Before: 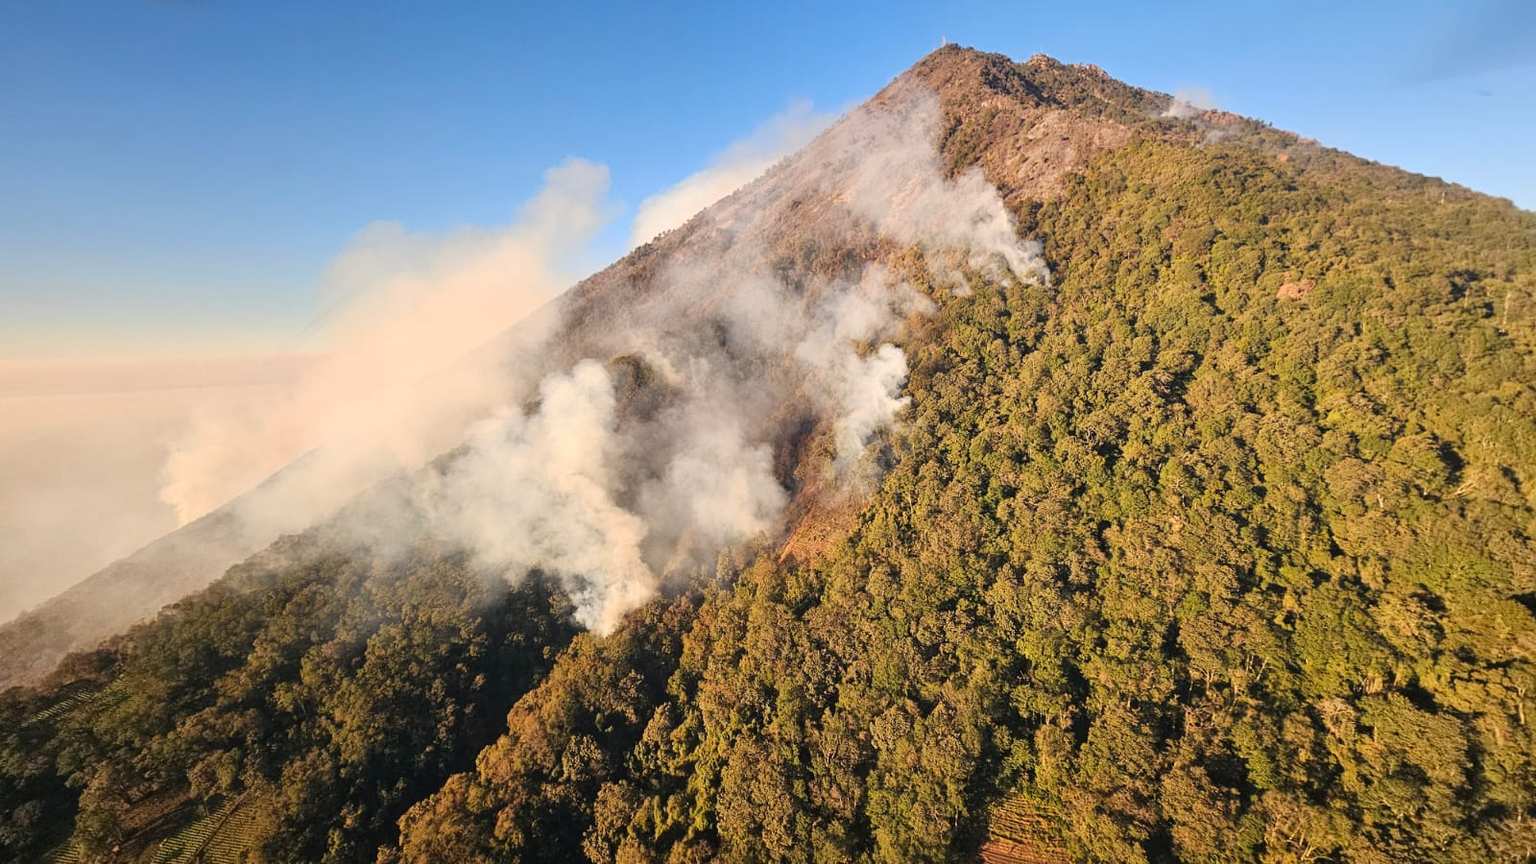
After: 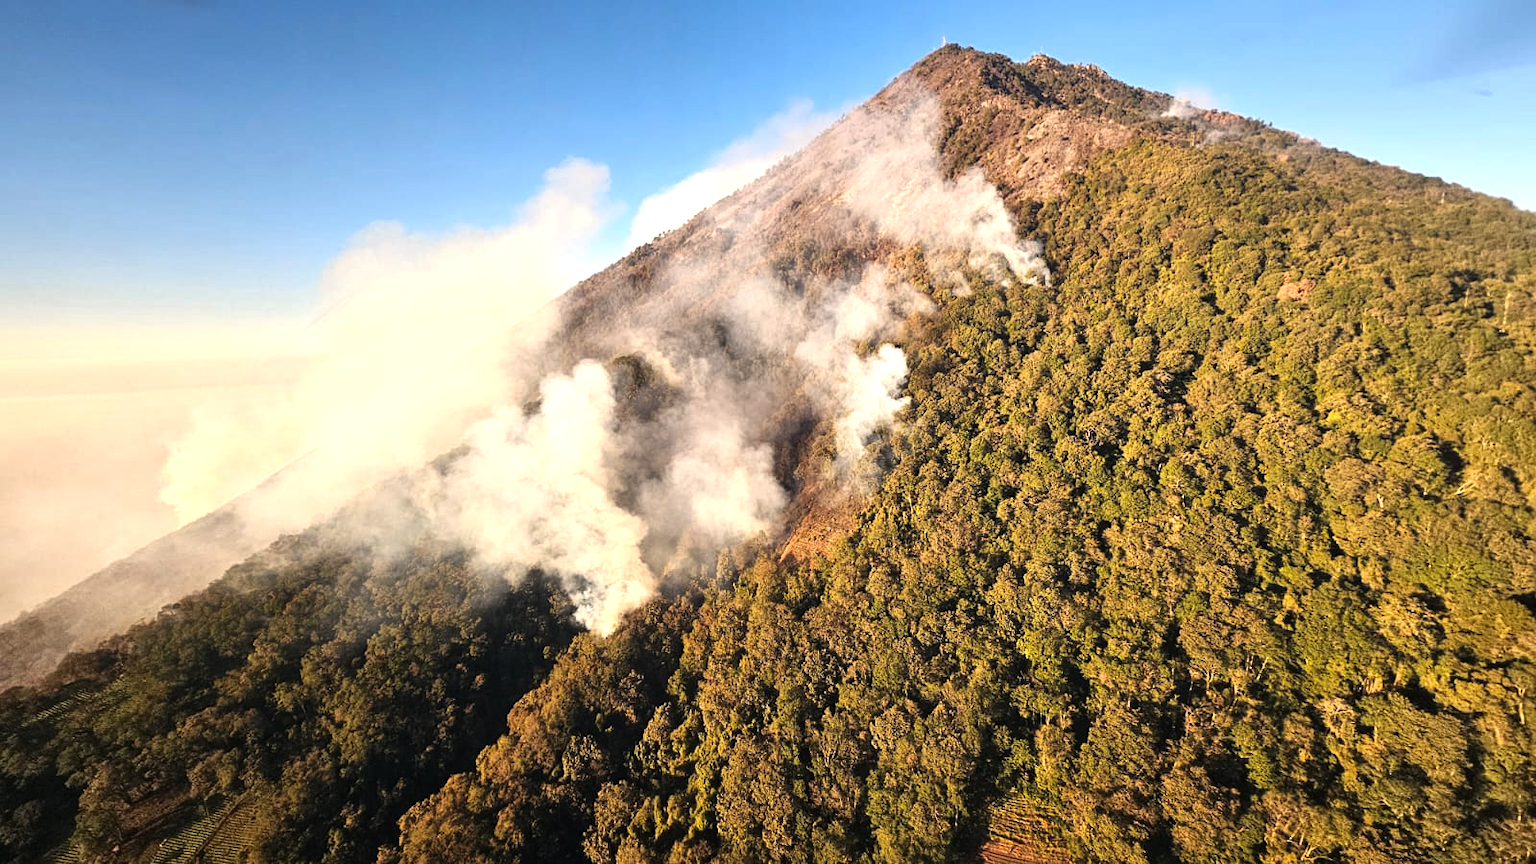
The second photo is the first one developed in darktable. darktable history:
color balance rgb: highlights gain › chroma 1.099%, highlights gain › hue 70.47°, perceptual saturation grading › global saturation 0.051%, perceptual brilliance grading › global brilliance 15.429%, perceptual brilliance grading › shadows -35.283%, contrast 5.085%
